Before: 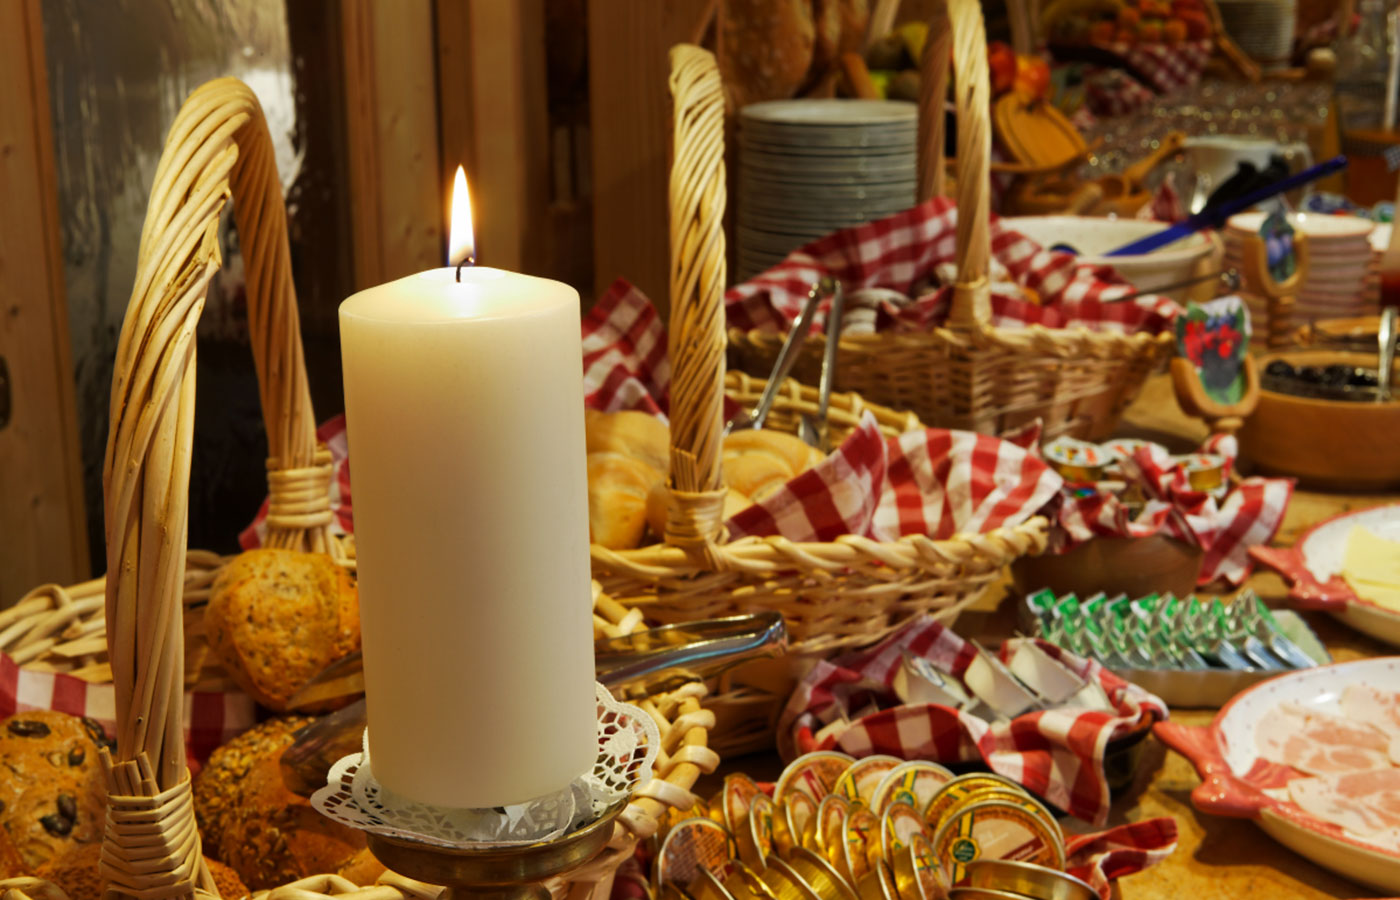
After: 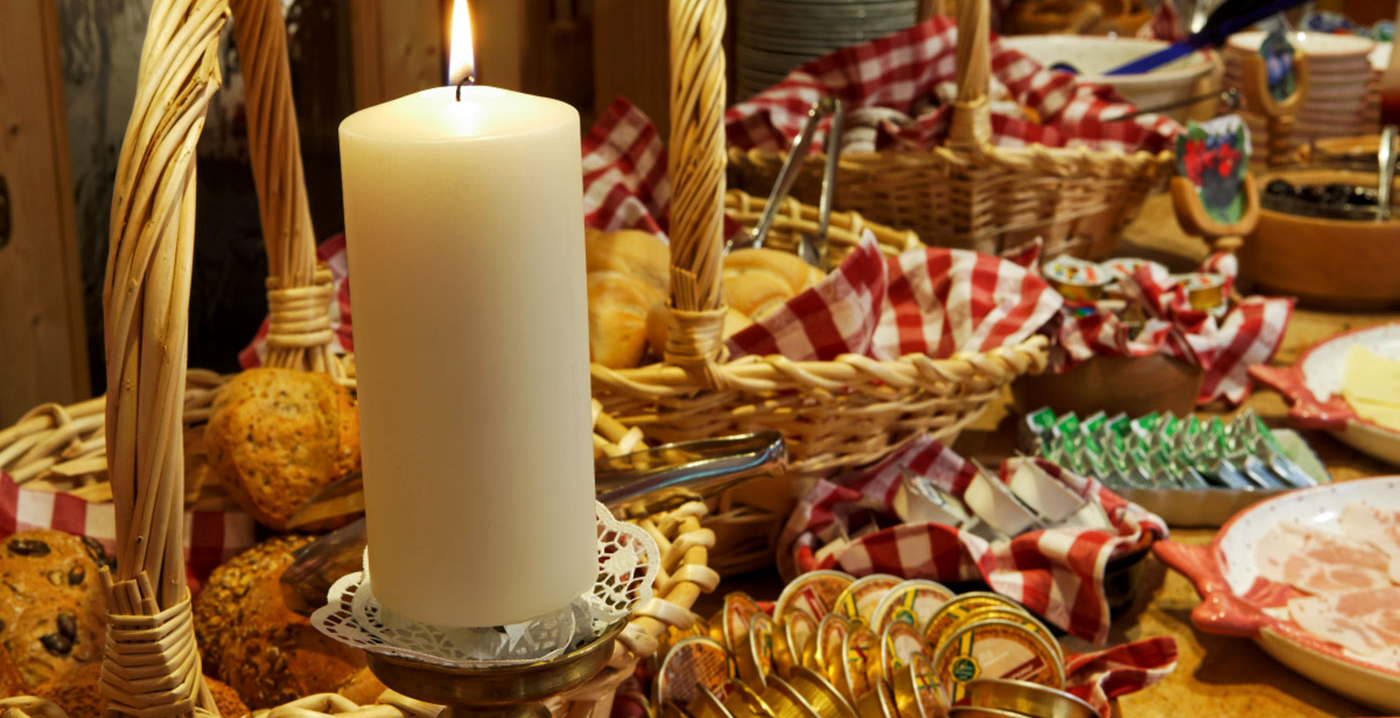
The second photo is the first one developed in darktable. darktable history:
local contrast: highlights 105%, shadows 101%, detail 119%, midtone range 0.2
crop and rotate: top 20.201%
